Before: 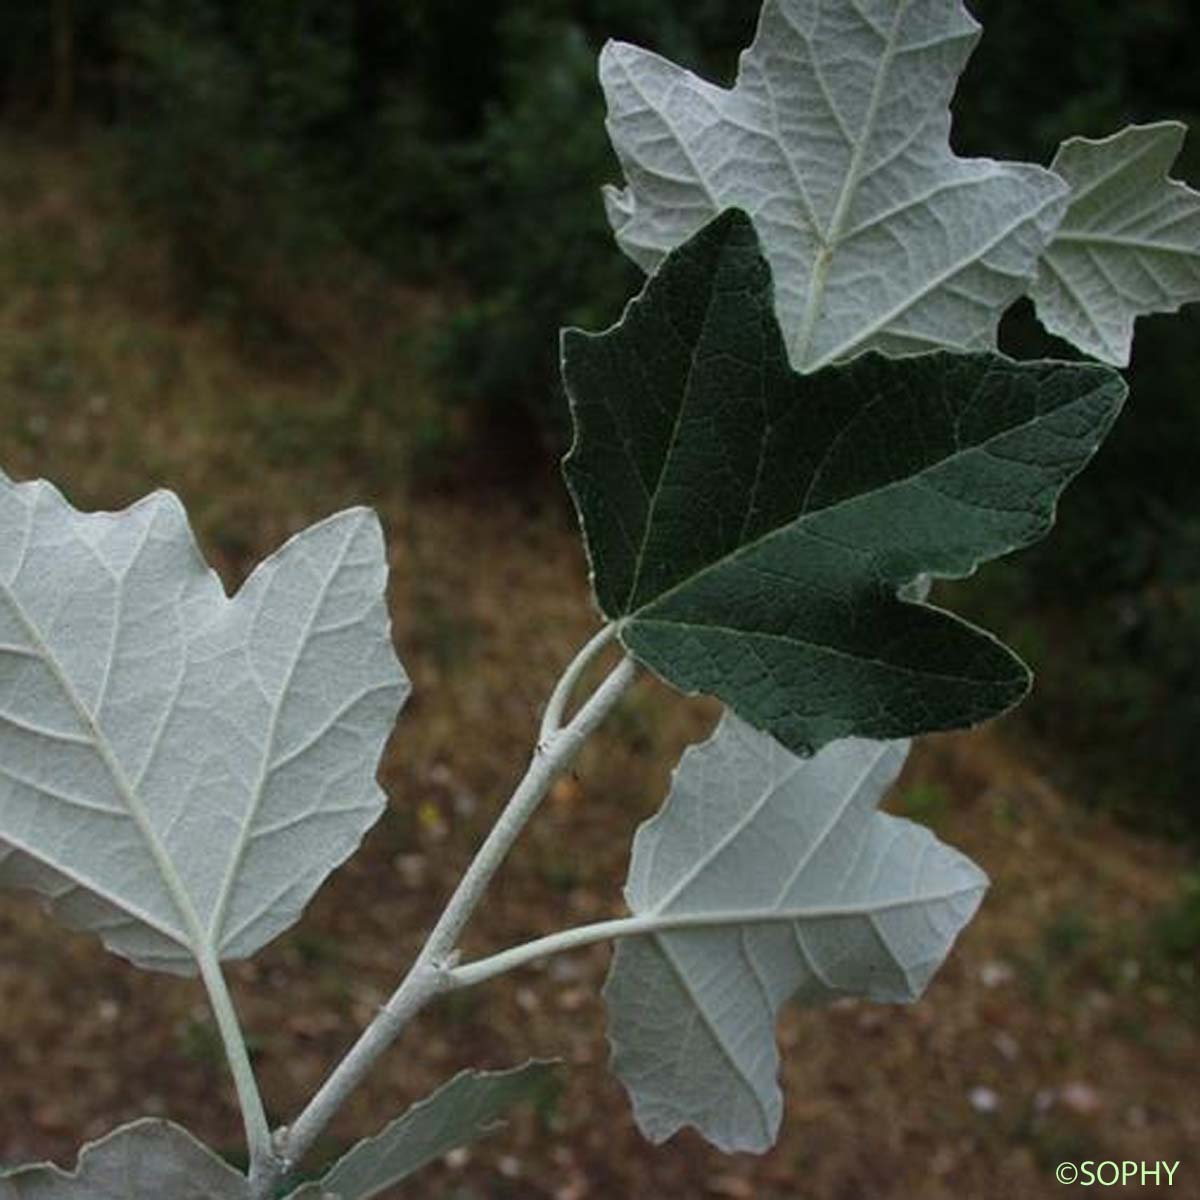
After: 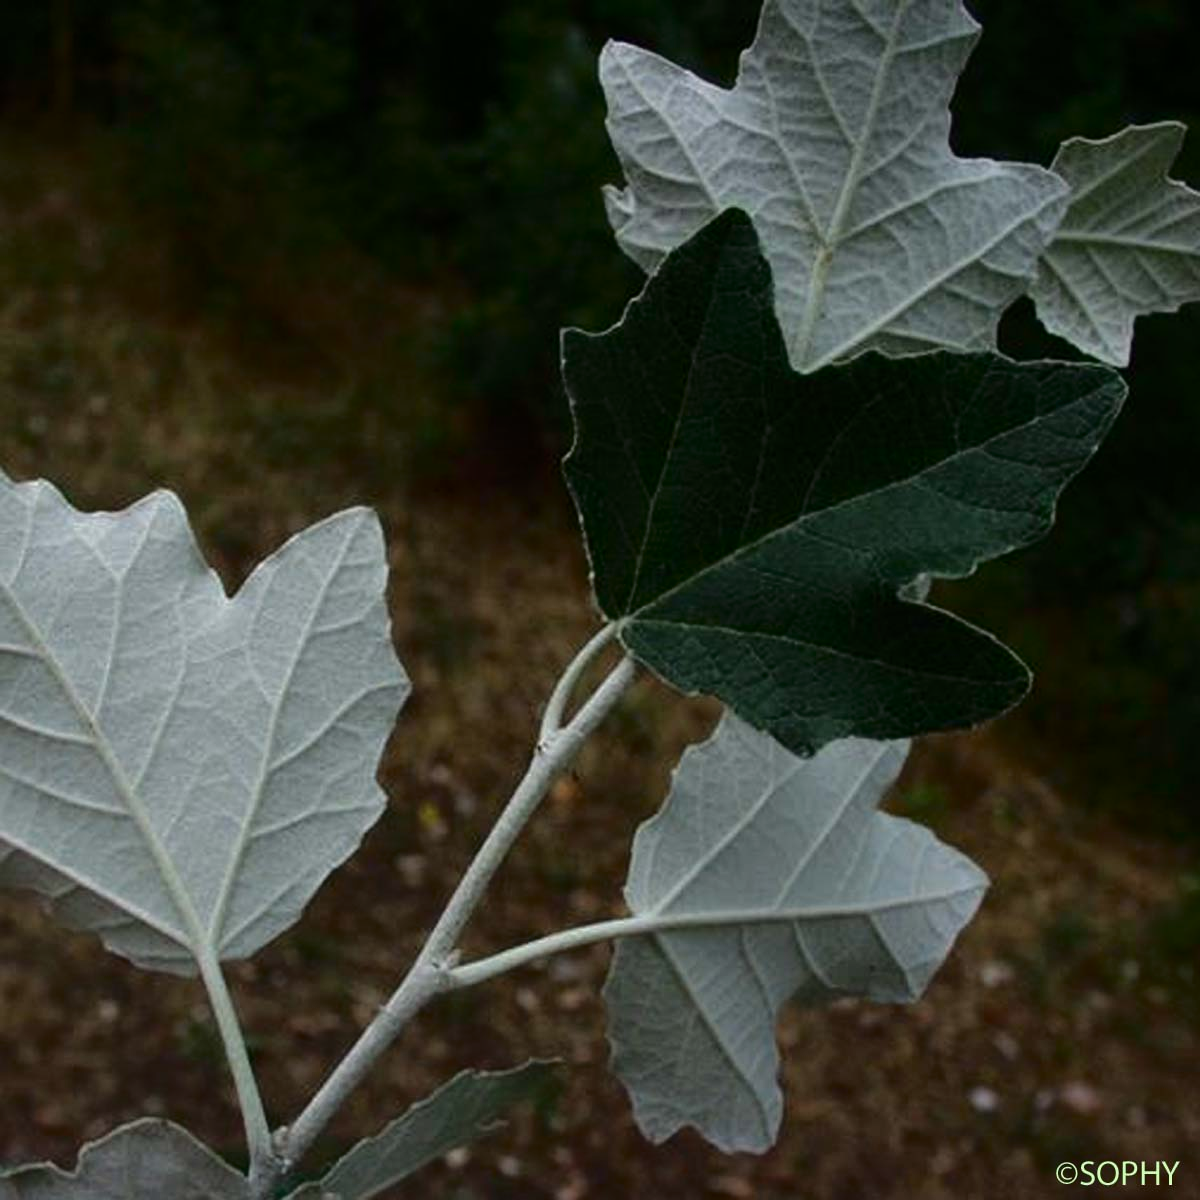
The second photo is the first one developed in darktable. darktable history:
tone curve: curves: ch0 [(0, 0) (0.224, 0.12) (0.375, 0.296) (0.528, 0.472) (0.681, 0.634) (0.8, 0.766) (0.873, 0.877) (1, 1)], color space Lab, independent channels, preserve colors none
